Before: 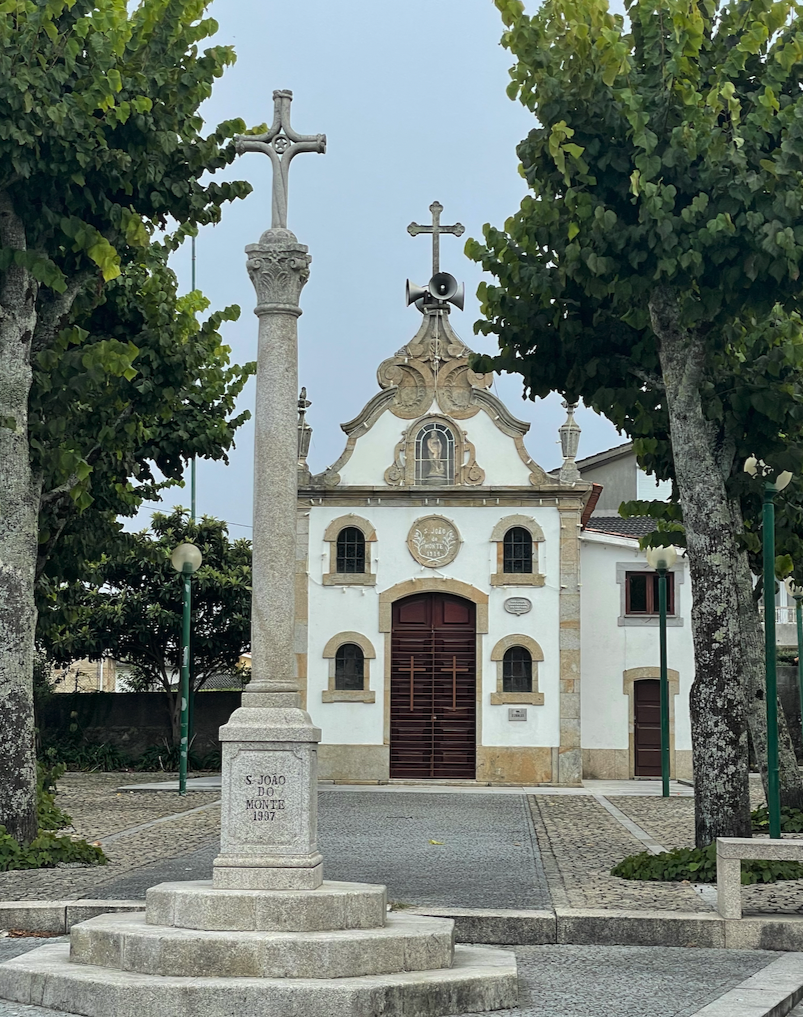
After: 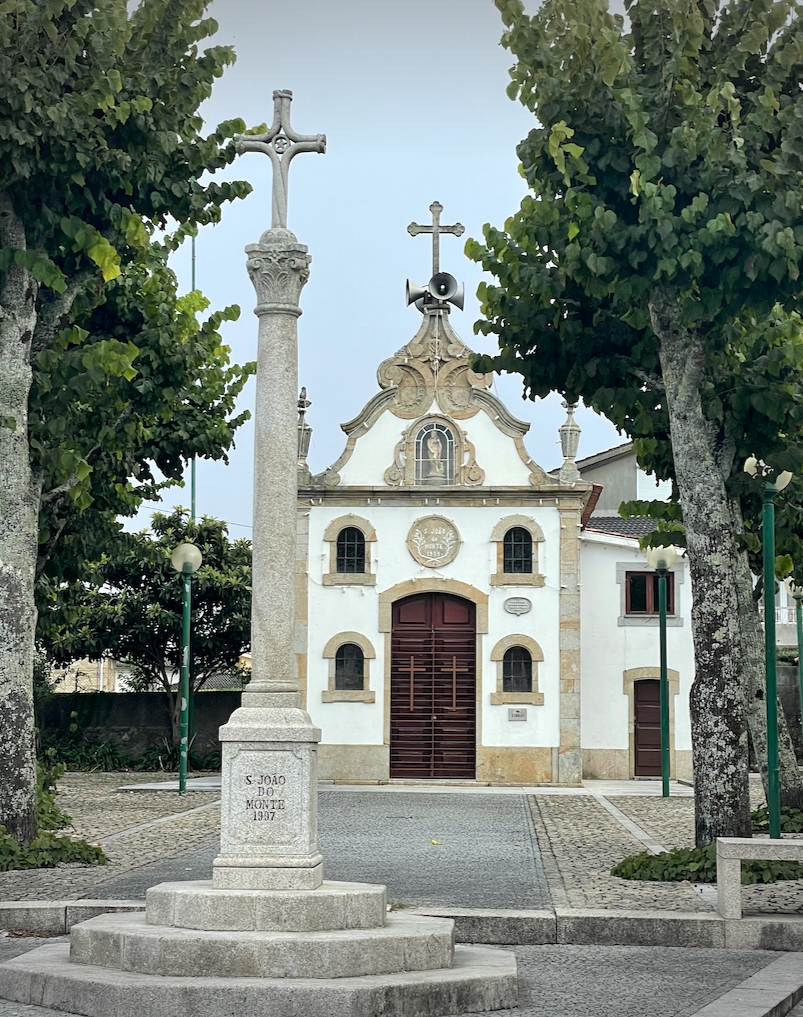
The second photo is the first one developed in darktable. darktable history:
exposure: exposure 0.261 EV, compensate highlight preservation false
vignetting: fall-off start 99.62%, width/height ratio 1.303
